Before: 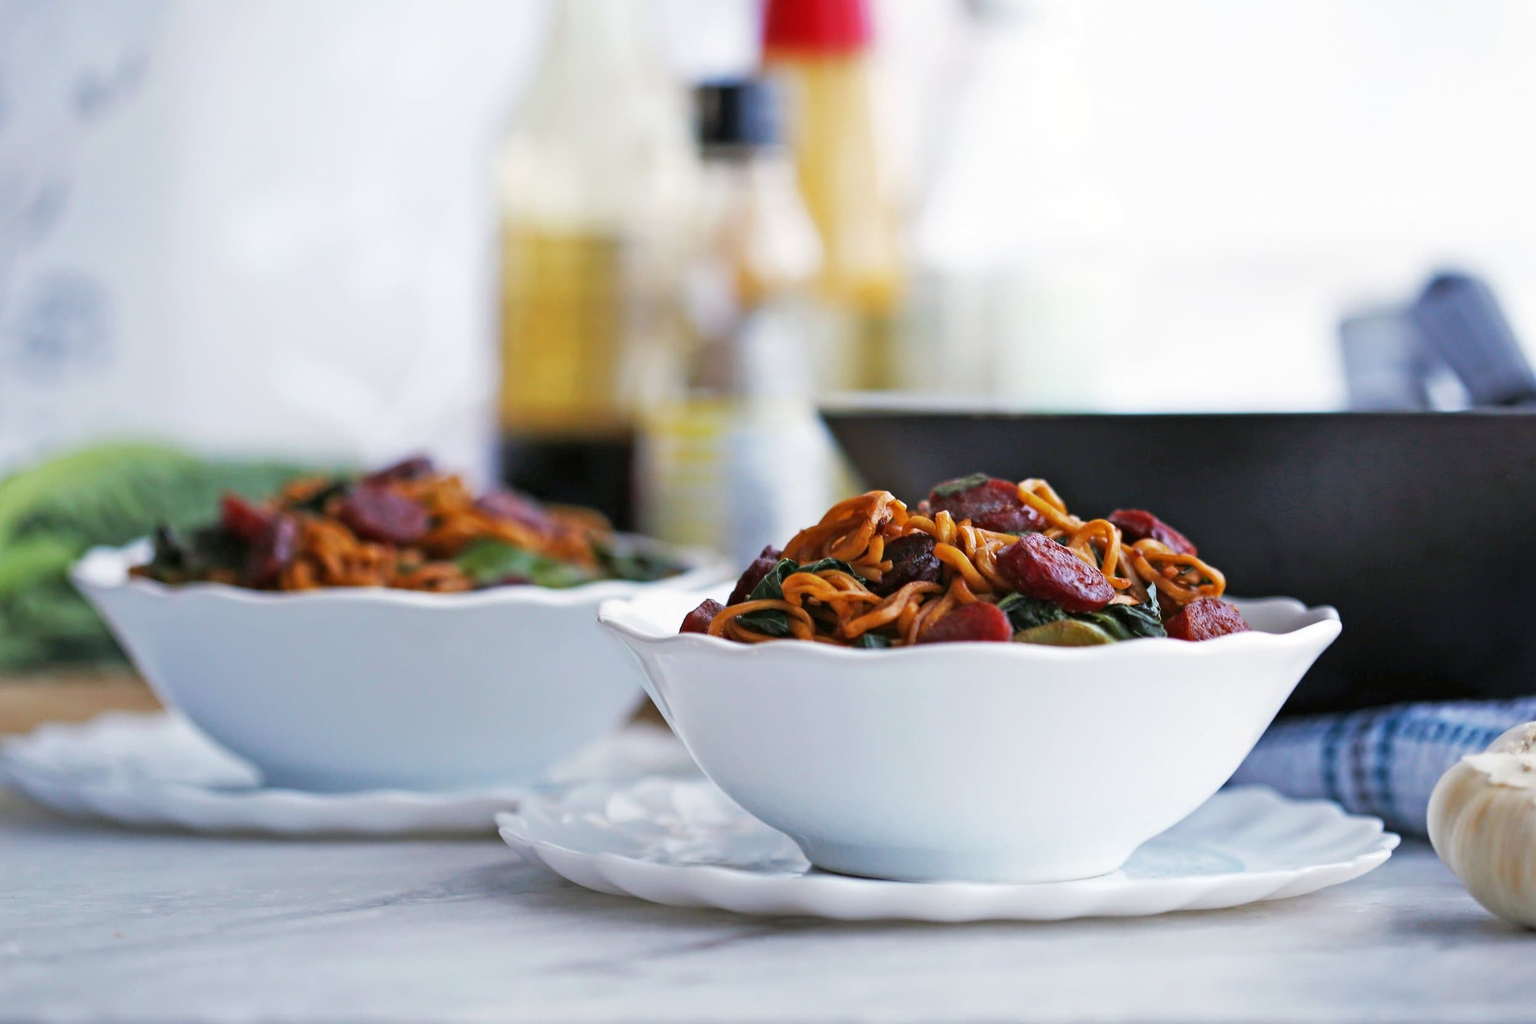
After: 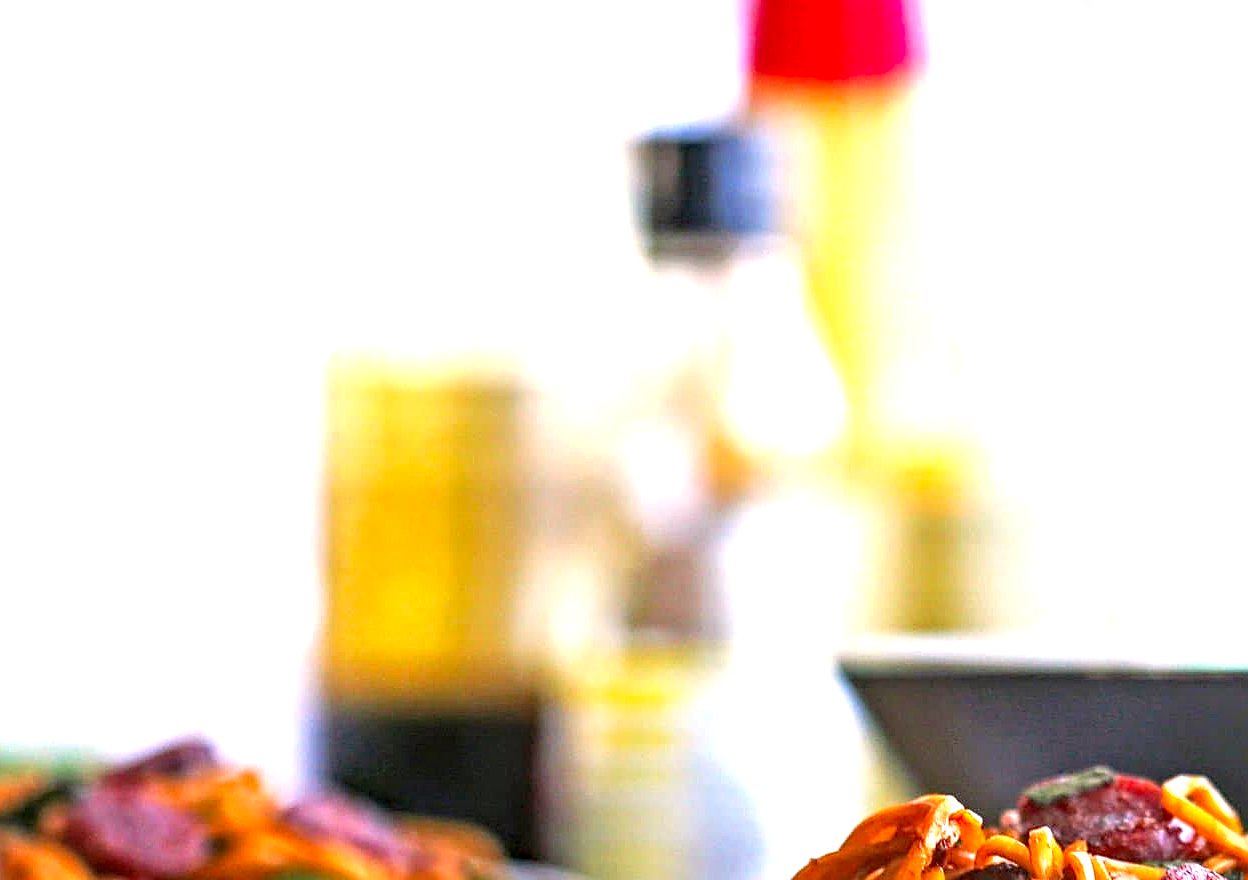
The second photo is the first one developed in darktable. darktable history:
local contrast: detail 130%
crop: left 19.601%, right 30.251%, bottom 46.9%
exposure: exposure 1 EV, compensate highlight preservation false
sharpen: on, module defaults
haze removal: compatibility mode true, adaptive false
levels: levels [0, 0.492, 0.984]
color correction: highlights a* 3.43, highlights b* 2.04, saturation 1.18
